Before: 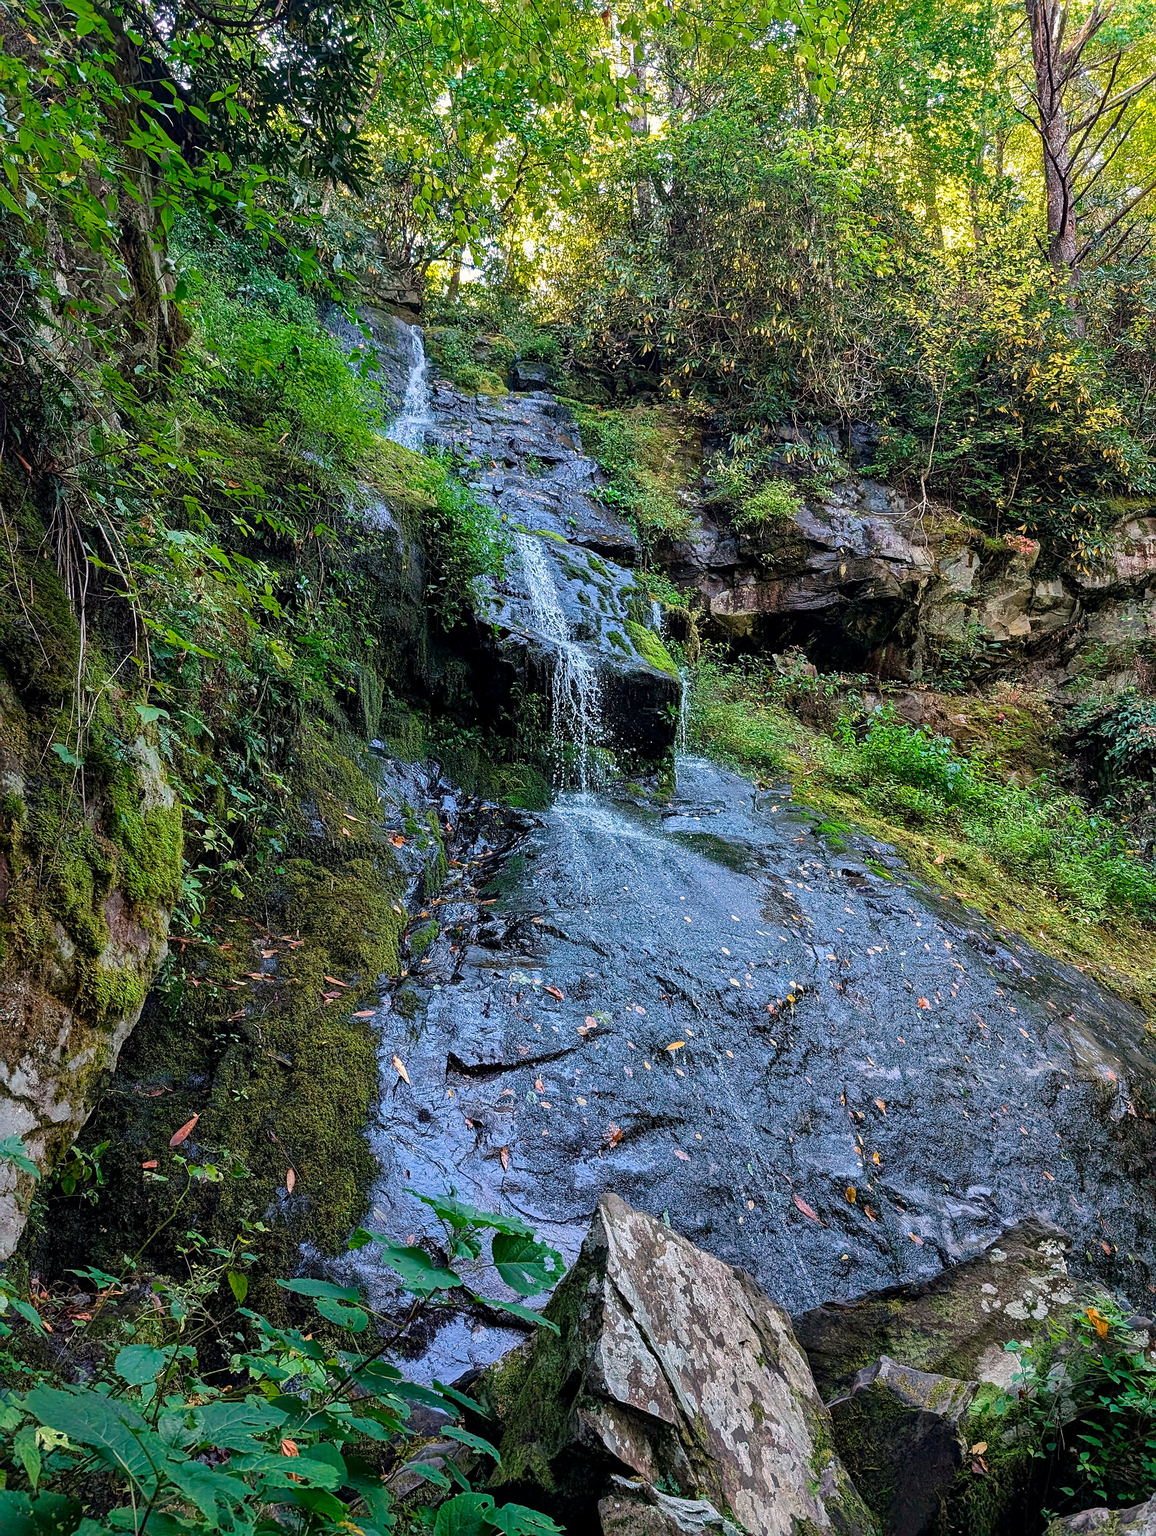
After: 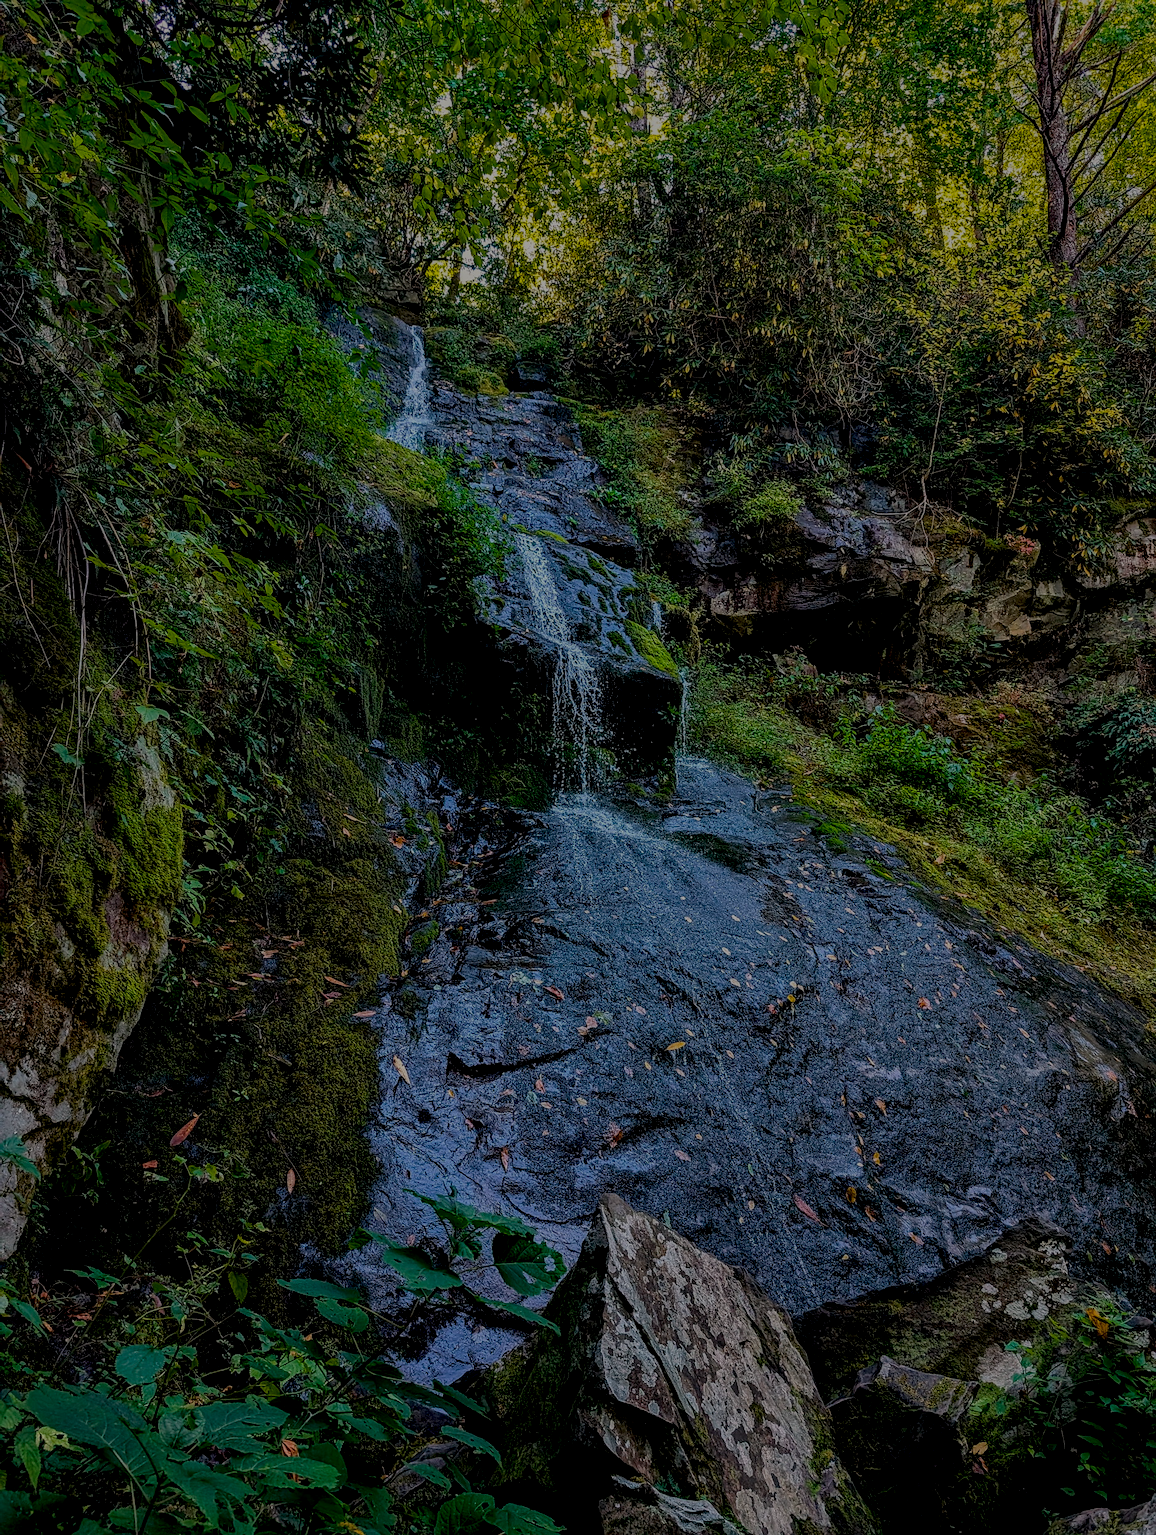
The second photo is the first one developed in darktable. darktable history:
exposure: exposure -2.446 EV, compensate highlight preservation false
color balance rgb: linear chroma grading › global chroma 15%, perceptual saturation grading › global saturation 30%
local contrast: highlights 12%, shadows 38%, detail 183%, midtone range 0.471
